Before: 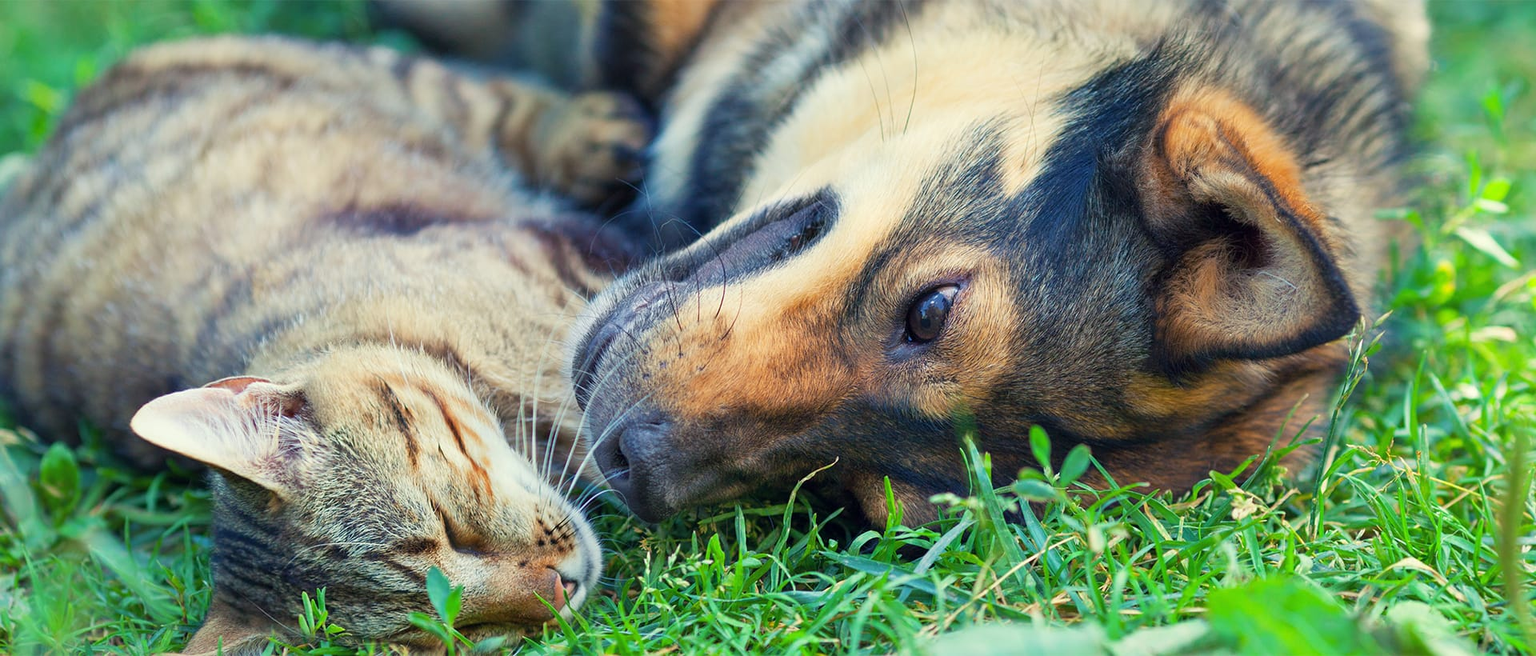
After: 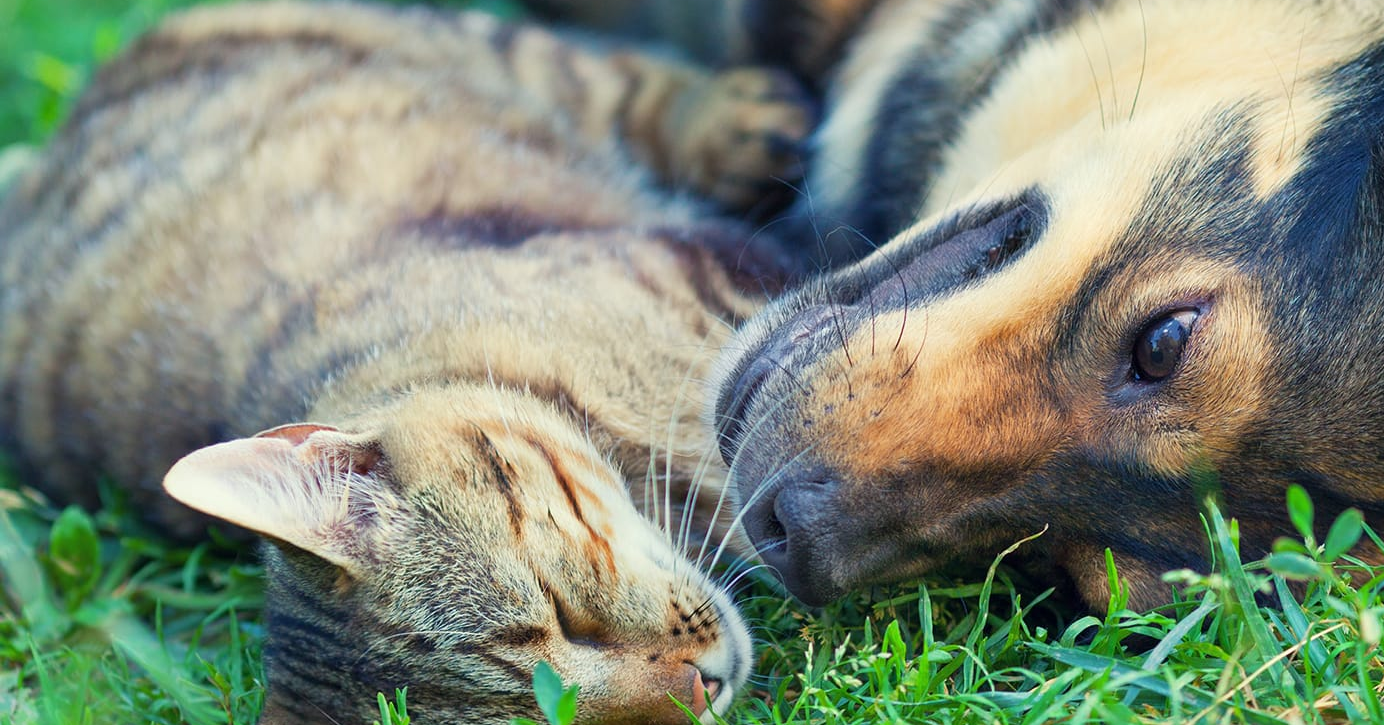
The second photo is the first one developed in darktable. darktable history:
crop: top 5.807%, right 27.887%, bottom 5.733%
